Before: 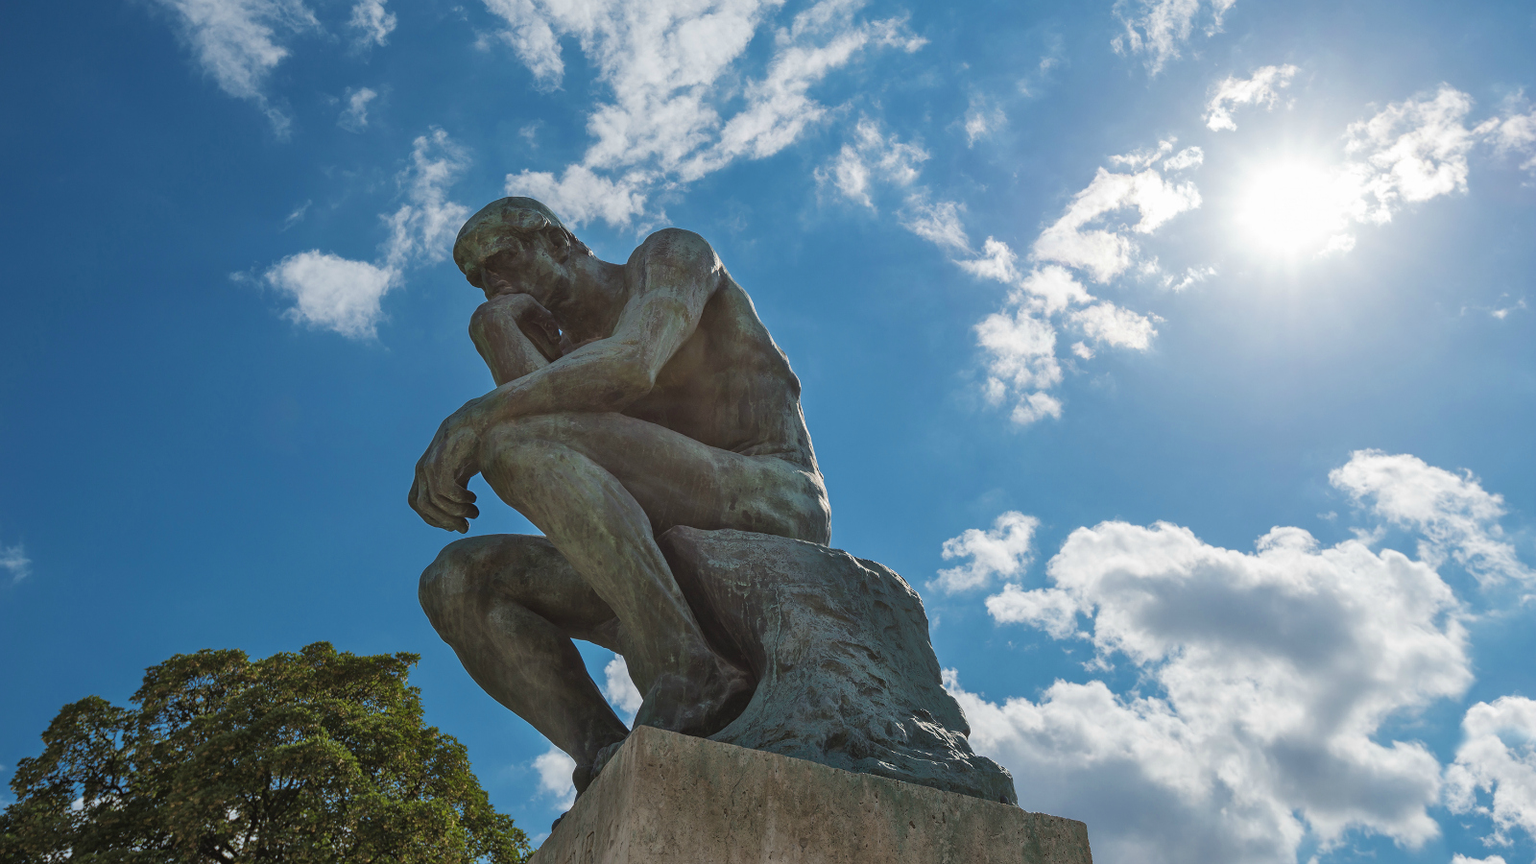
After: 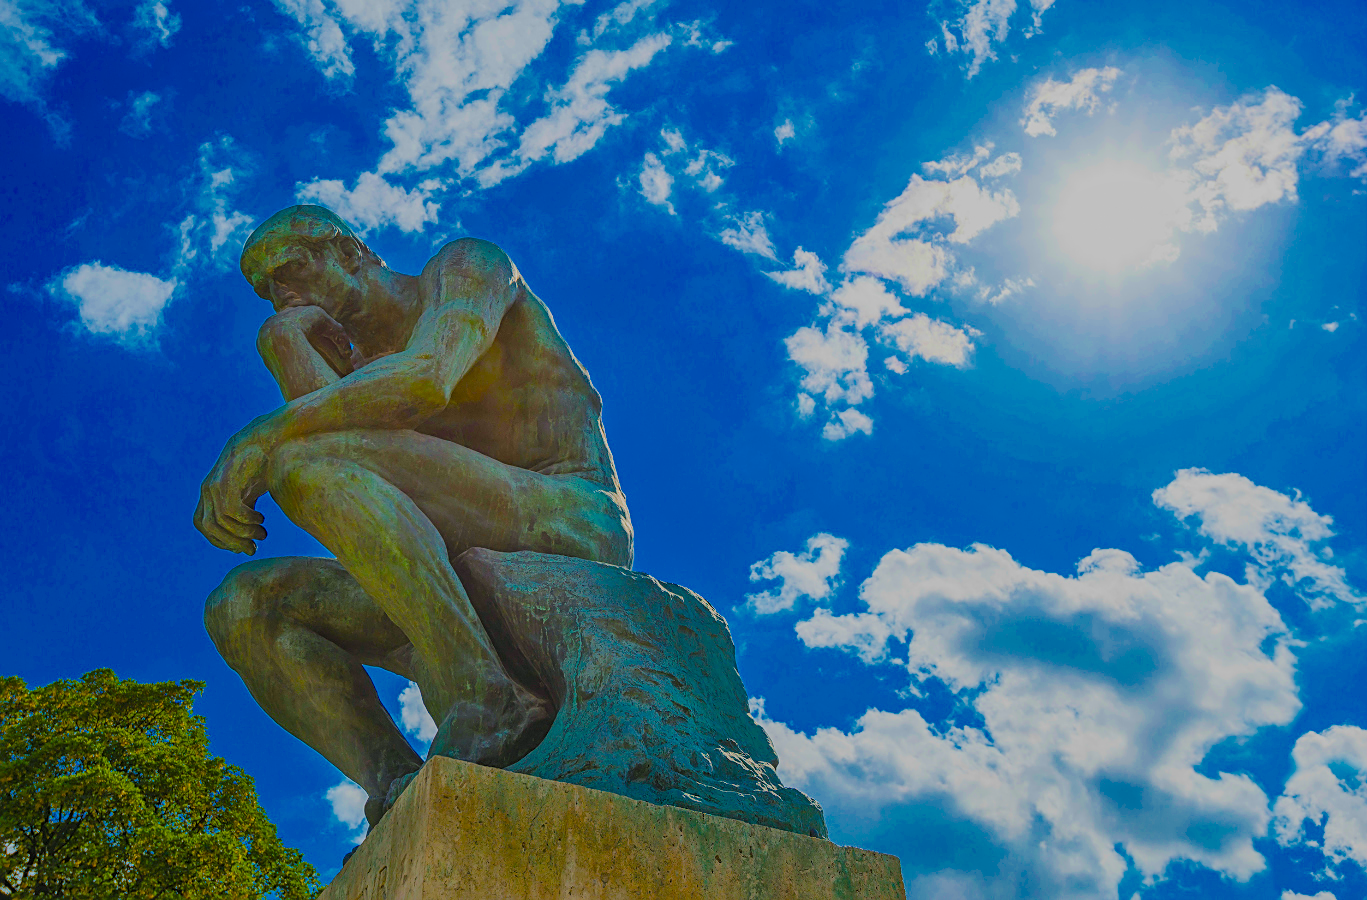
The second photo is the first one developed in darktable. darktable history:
sharpen: on, module defaults
local contrast: on, module defaults
color balance rgb: shadows lift › chroma 2.032%, shadows lift › hue 222.18°, global offset › luminance 0.764%, linear chroma grading › shadows 17.742%, linear chroma grading › highlights 60.607%, linear chroma grading › global chroma 49.416%, perceptual saturation grading › global saturation 0.244%, perceptual saturation grading › mid-tones 6.27%, perceptual saturation grading › shadows 71.228%, global vibrance 20%
filmic rgb: black relative exposure -7.04 EV, white relative exposure 6.04 EV, target black luminance 0%, hardness 2.73, latitude 60.73%, contrast 0.695, highlights saturation mix 11.02%, shadows ↔ highlights balance -0.063%, color science v5 (2021), contrast in shadows safe, contrast in highlights safe
crop and rotate: left 14.531%
